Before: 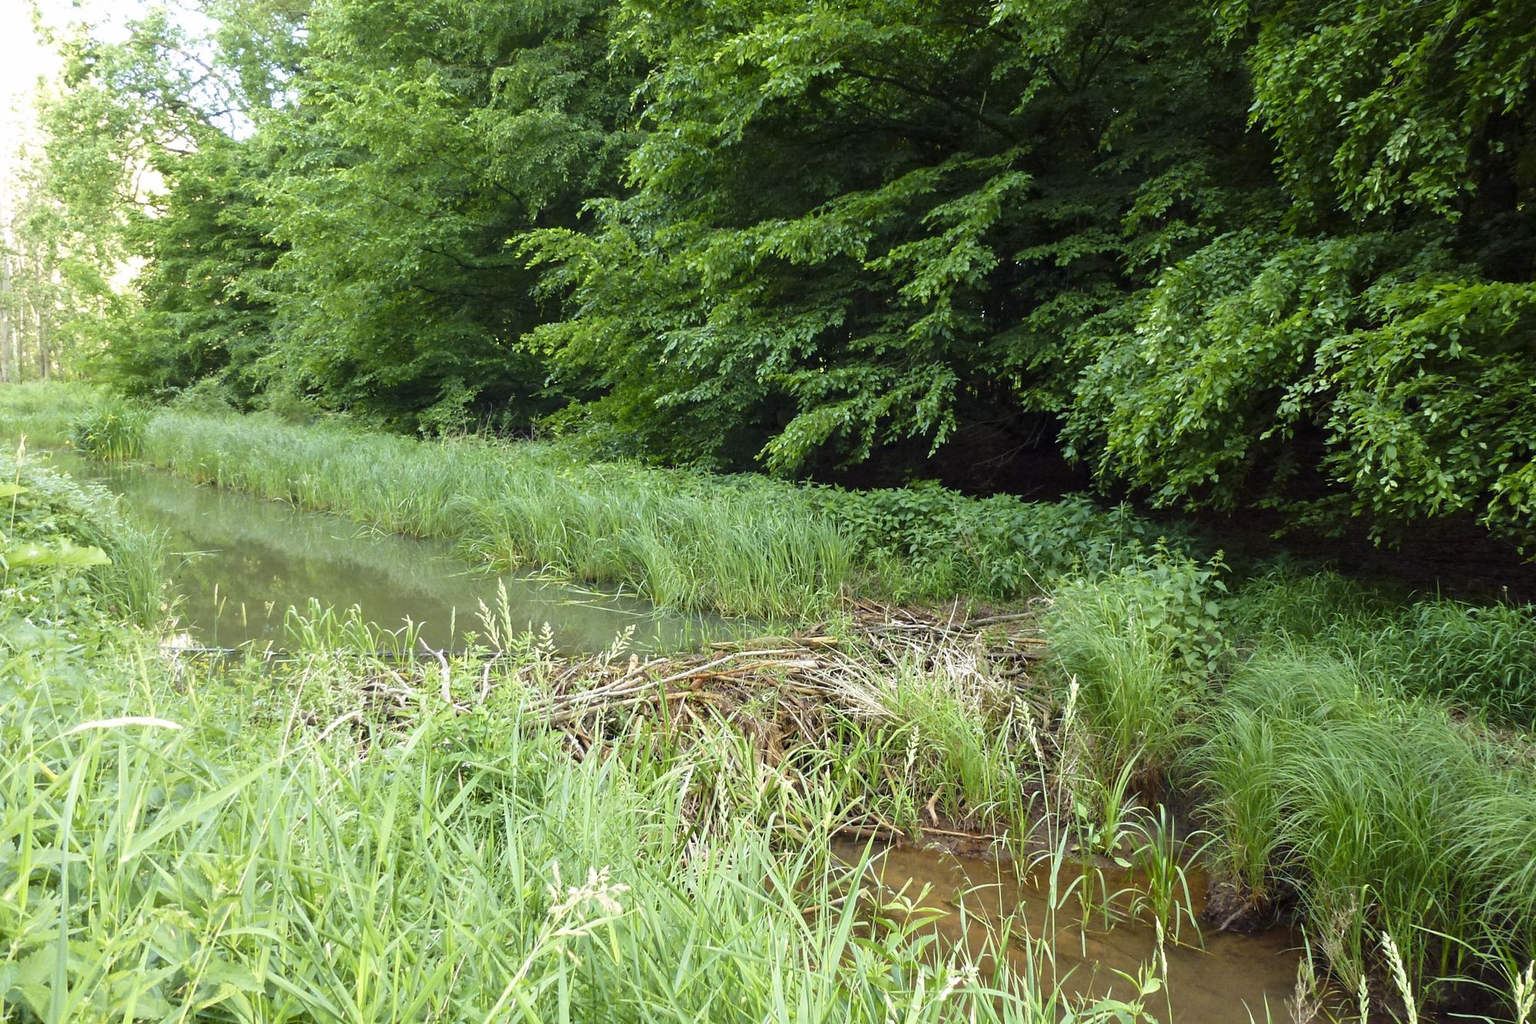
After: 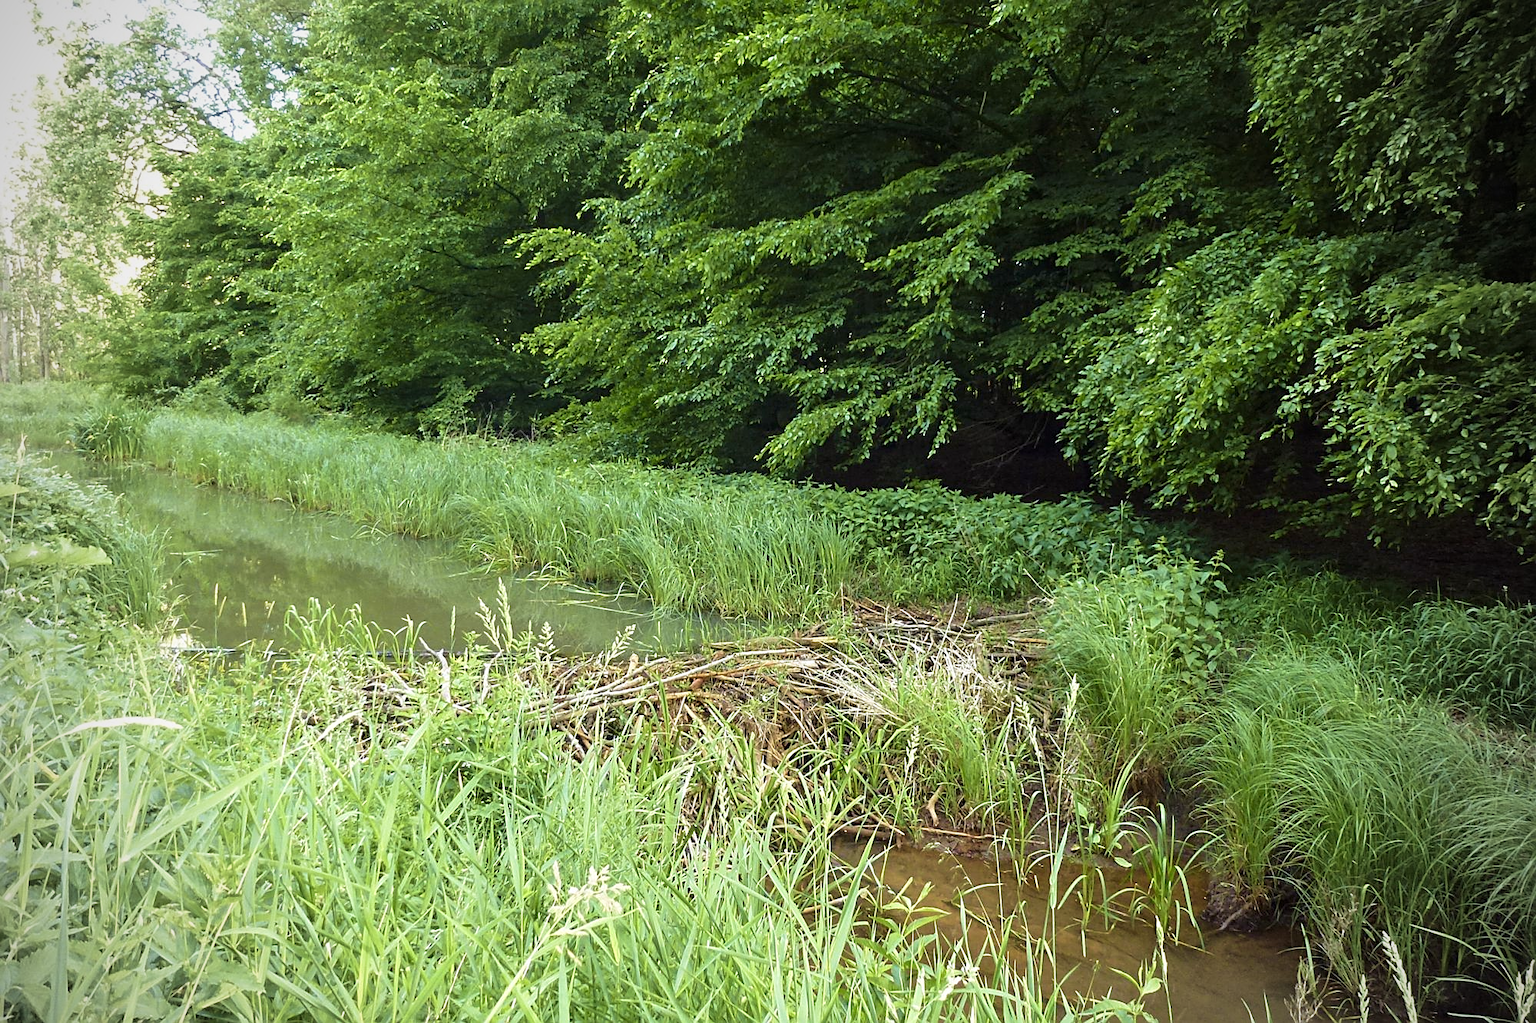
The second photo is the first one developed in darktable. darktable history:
velvia: on, module defaults
sharpen: on, module defaults
vignetting: fall-off start 74.49%, fall-off radius 65.9%, brightness -0.628, saturation -0.68
